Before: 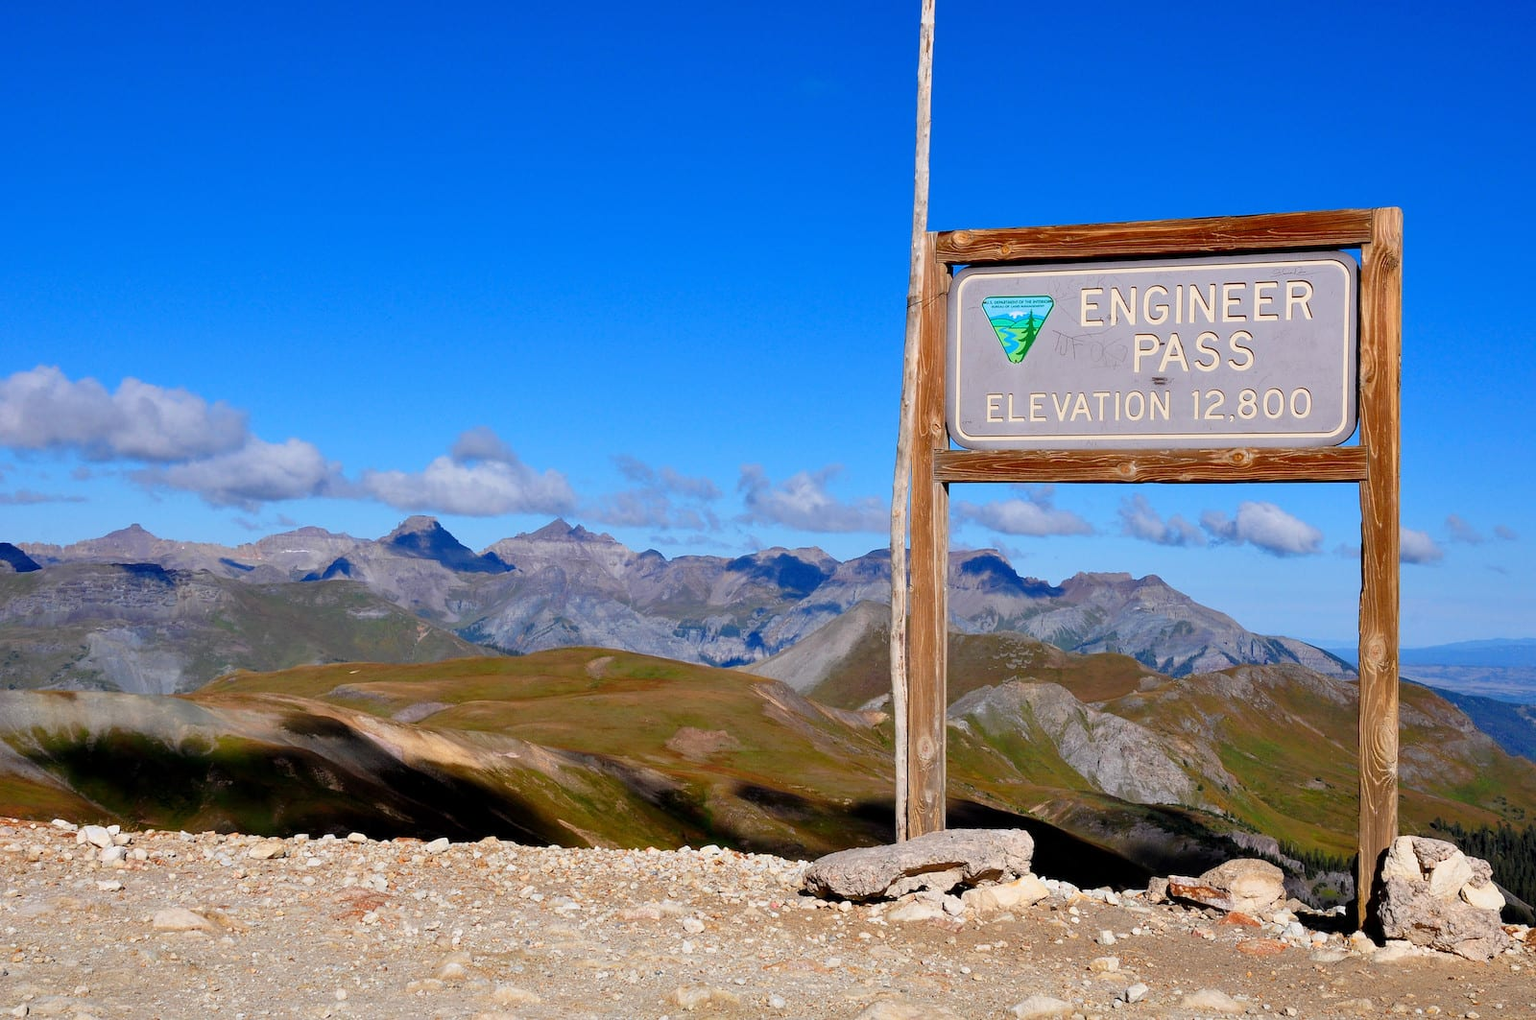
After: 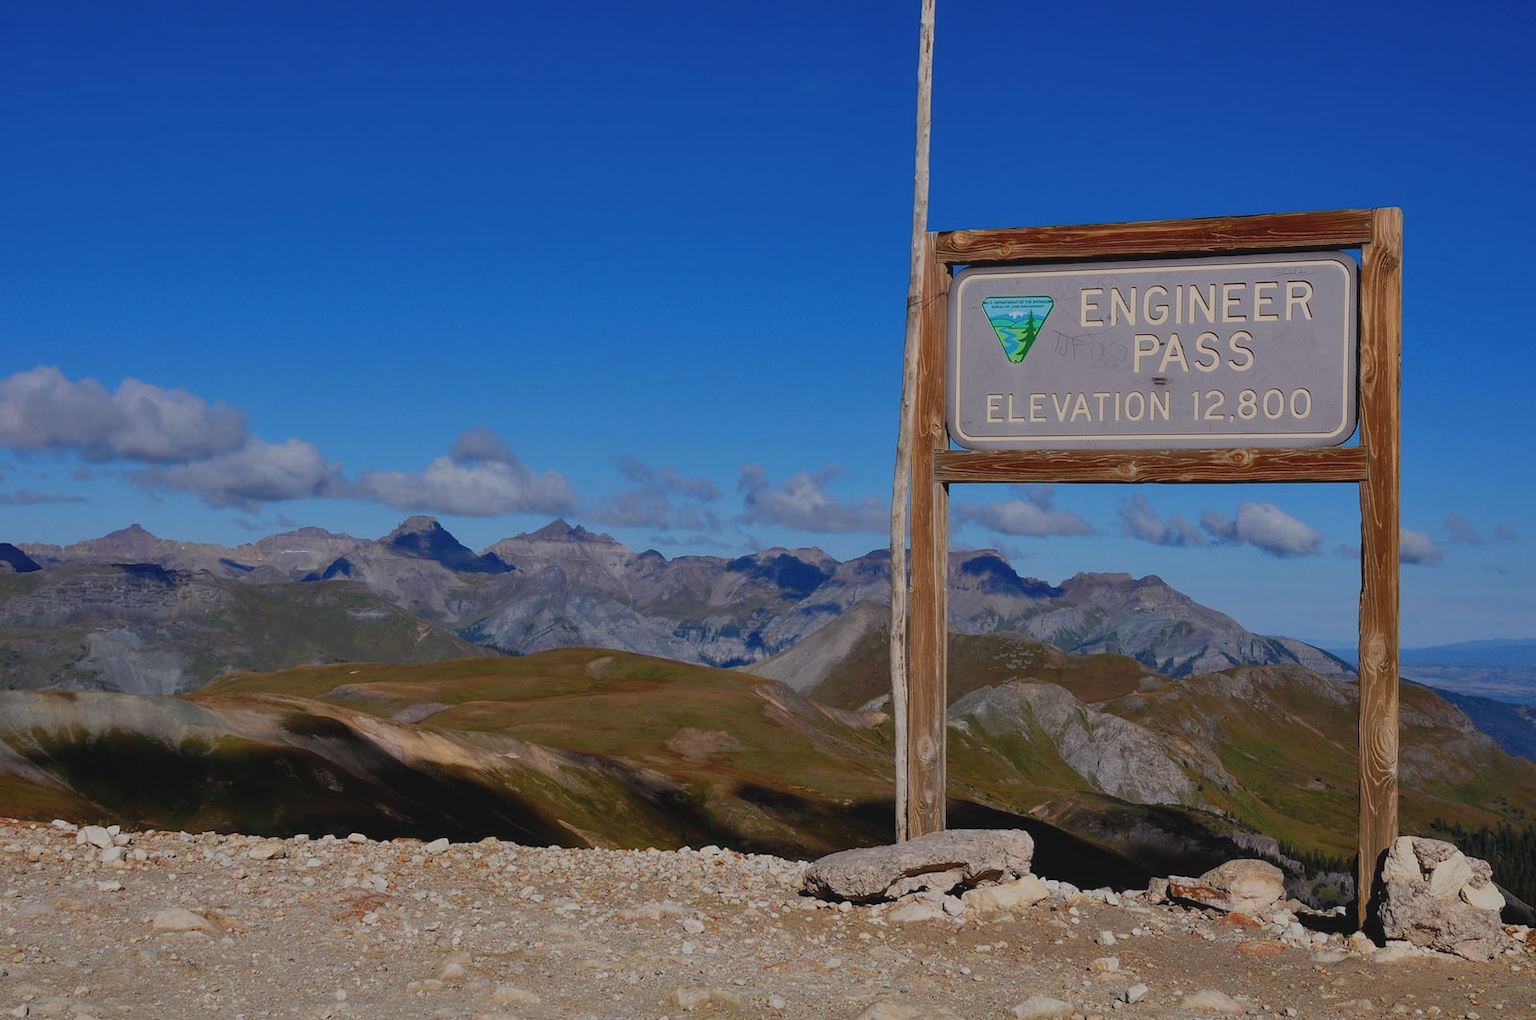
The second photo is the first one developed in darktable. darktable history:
local contrast: highlights 107%, shadows 100%, detail 119%, midtone range 0.2
exposure: black level correction -0.016, exposure -1.051 EV, compensate highlight preservation false
tone equalizer: on, module defaults
